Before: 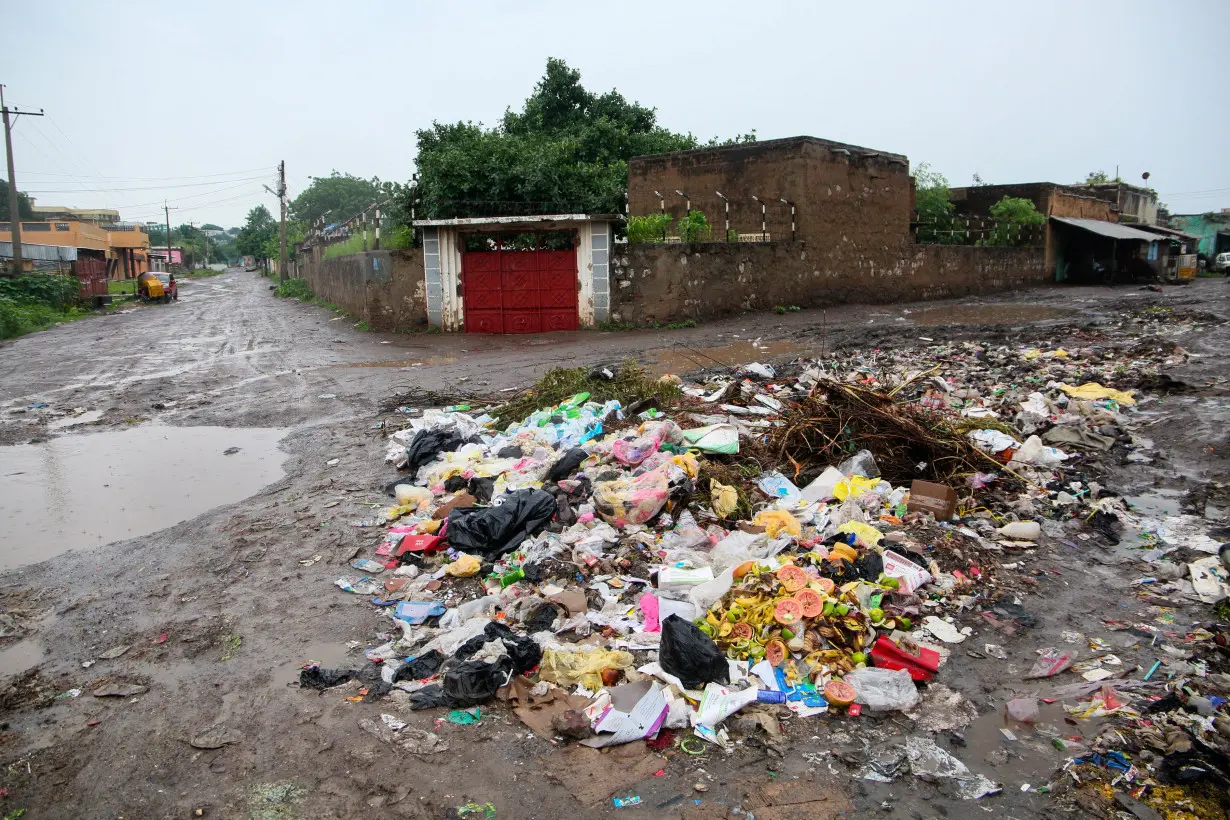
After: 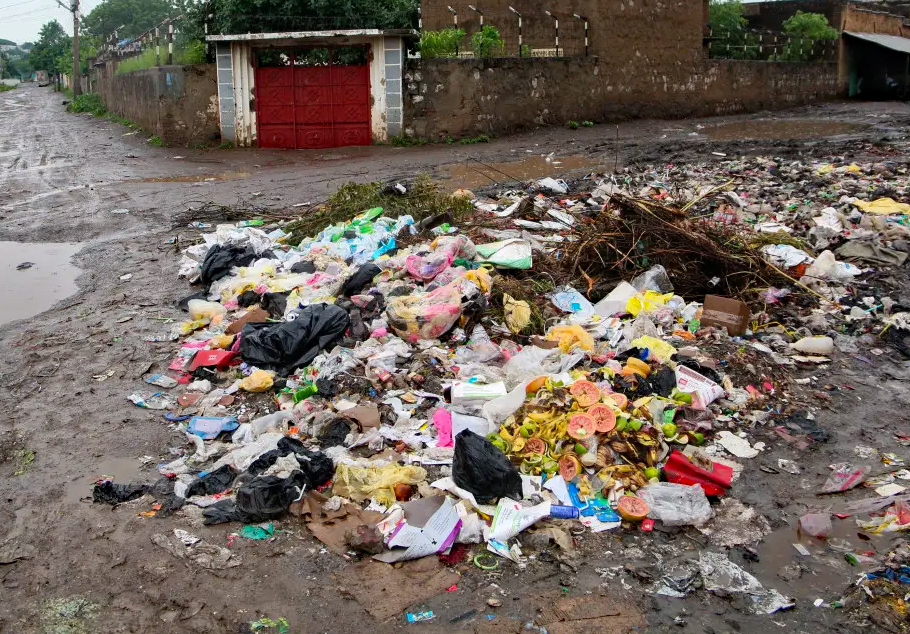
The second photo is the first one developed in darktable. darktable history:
crop: left 16.866%, top 22.624%, right 9.096%
haze removal: strength 0.296, distance 0.251, compatibility mode true, adaptive false
